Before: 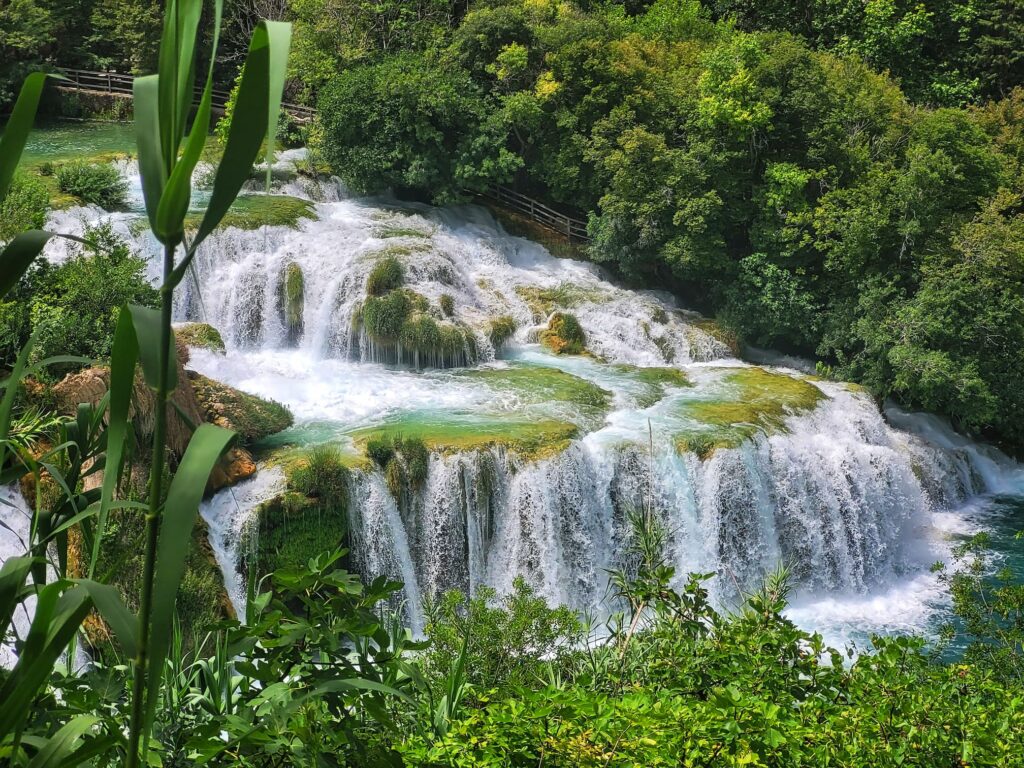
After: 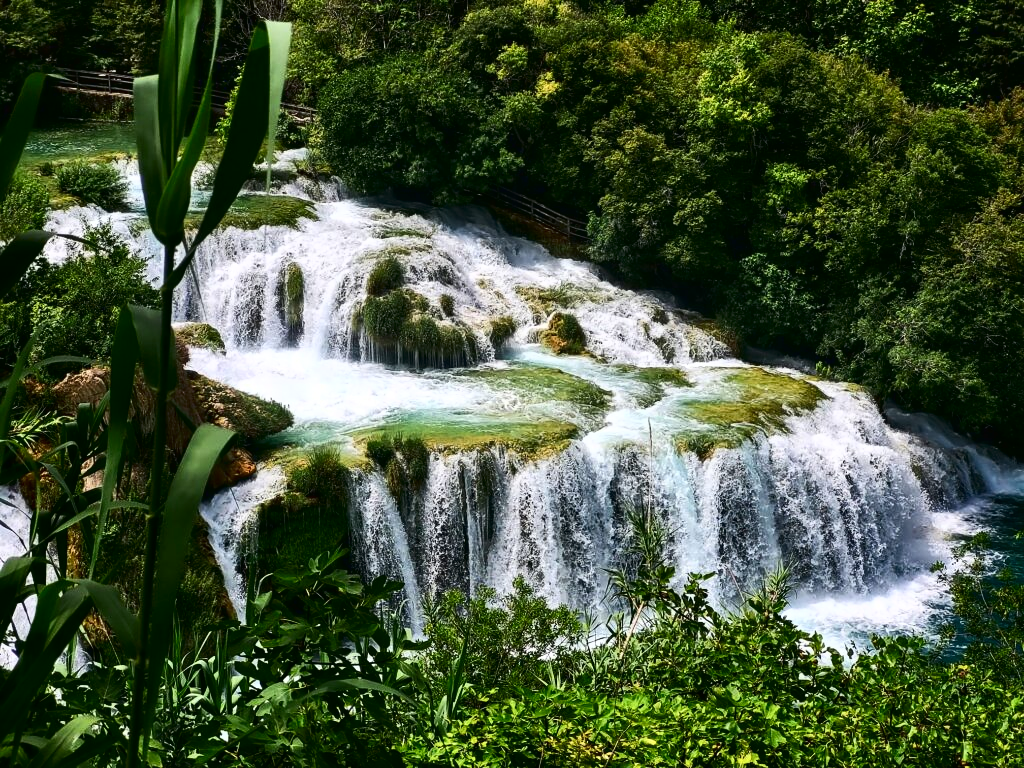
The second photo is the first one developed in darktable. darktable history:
tone equalizer: edges refinement/feathering 500, mask exposure compensation -1.57 EV, preserve details no
tone curve: curves: ch0 [(0, 0) (0.003, 0.007) (0.011, 0.009) (0.025, 0.01) (0.044, 0.012) (0.069, 0.013) (0.1, 0.014) (0.136, 0.021) (0.177, 0.038) (0.224, 0.06) (0.277, 0.099) (0.335, 0.16) (0.399, 0.227) (0.468, 0.329) (0.543, 0.45) (0.623, 0.594) (0.709, 0.756) (0.801, 0.868) (0.898, 0.971) (1, 1)], color space Lab, independent channels, preserve colors none
